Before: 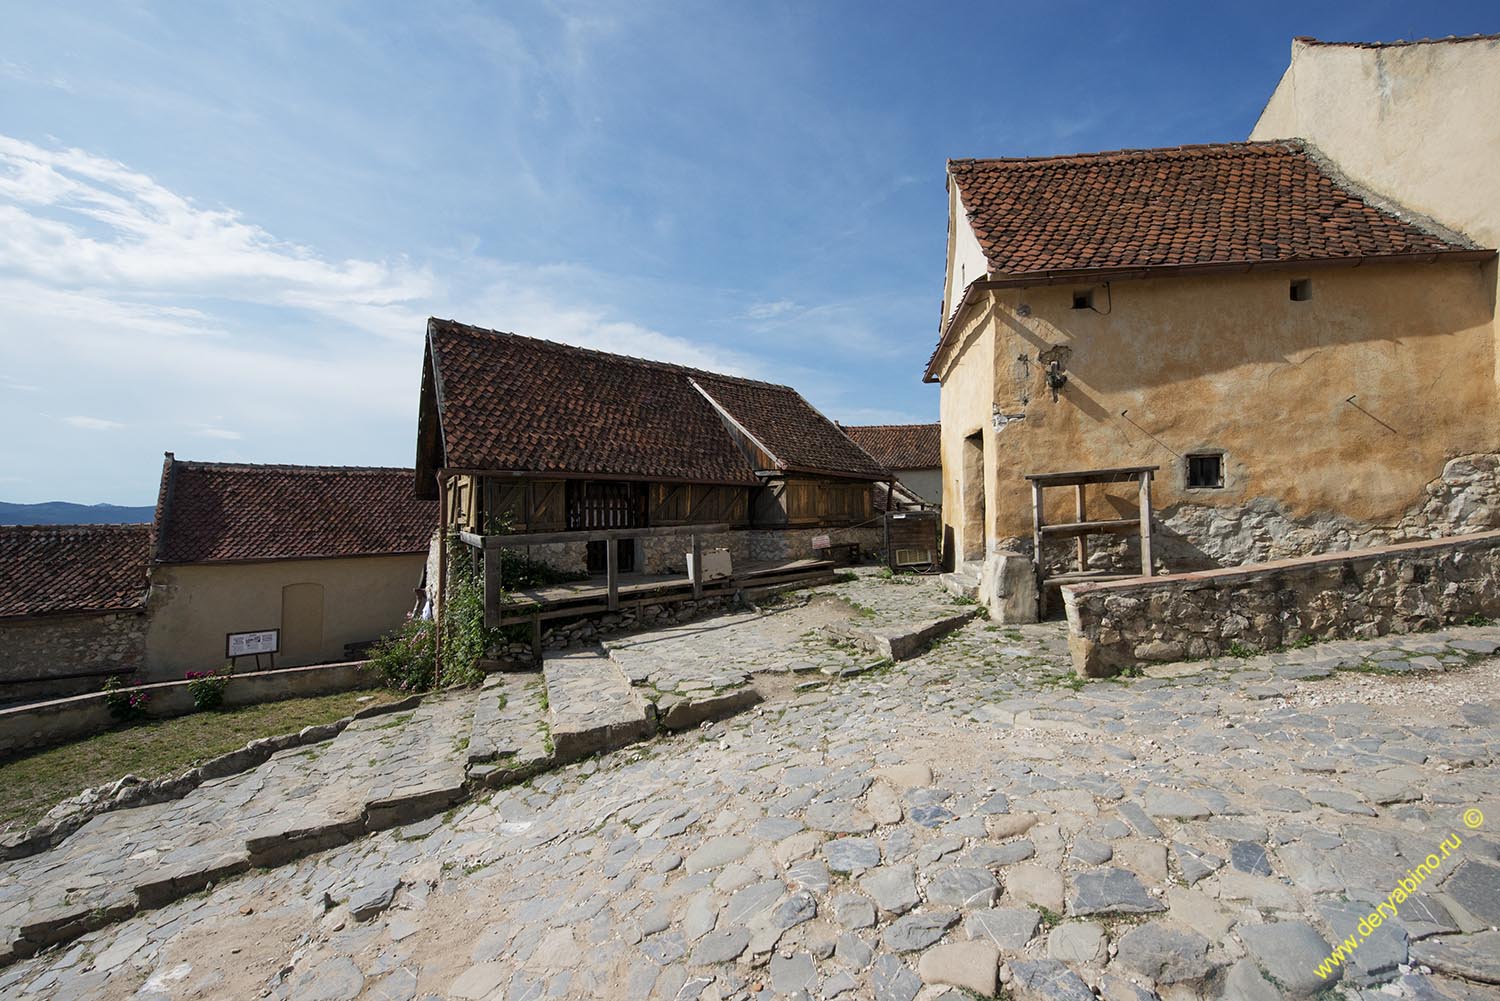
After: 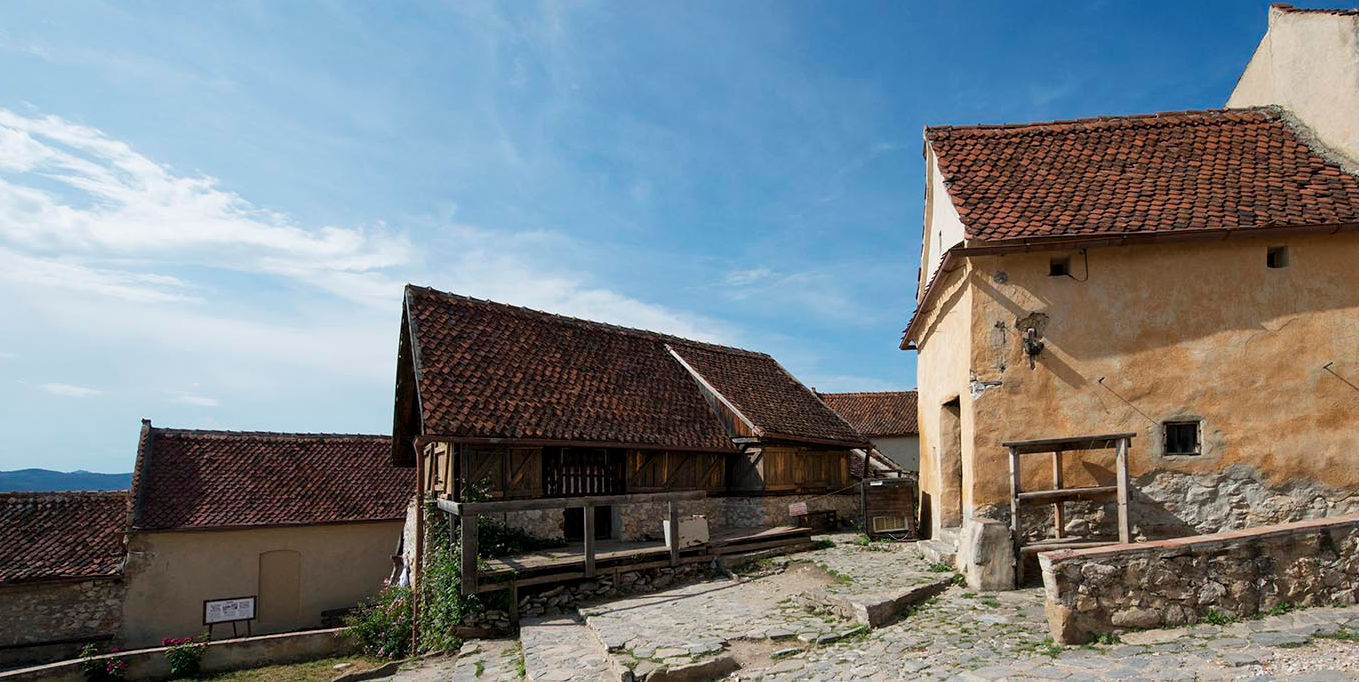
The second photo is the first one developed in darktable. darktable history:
crop: left 1.599%, top 3.358%, right 7.761%, bottom 28.44%
